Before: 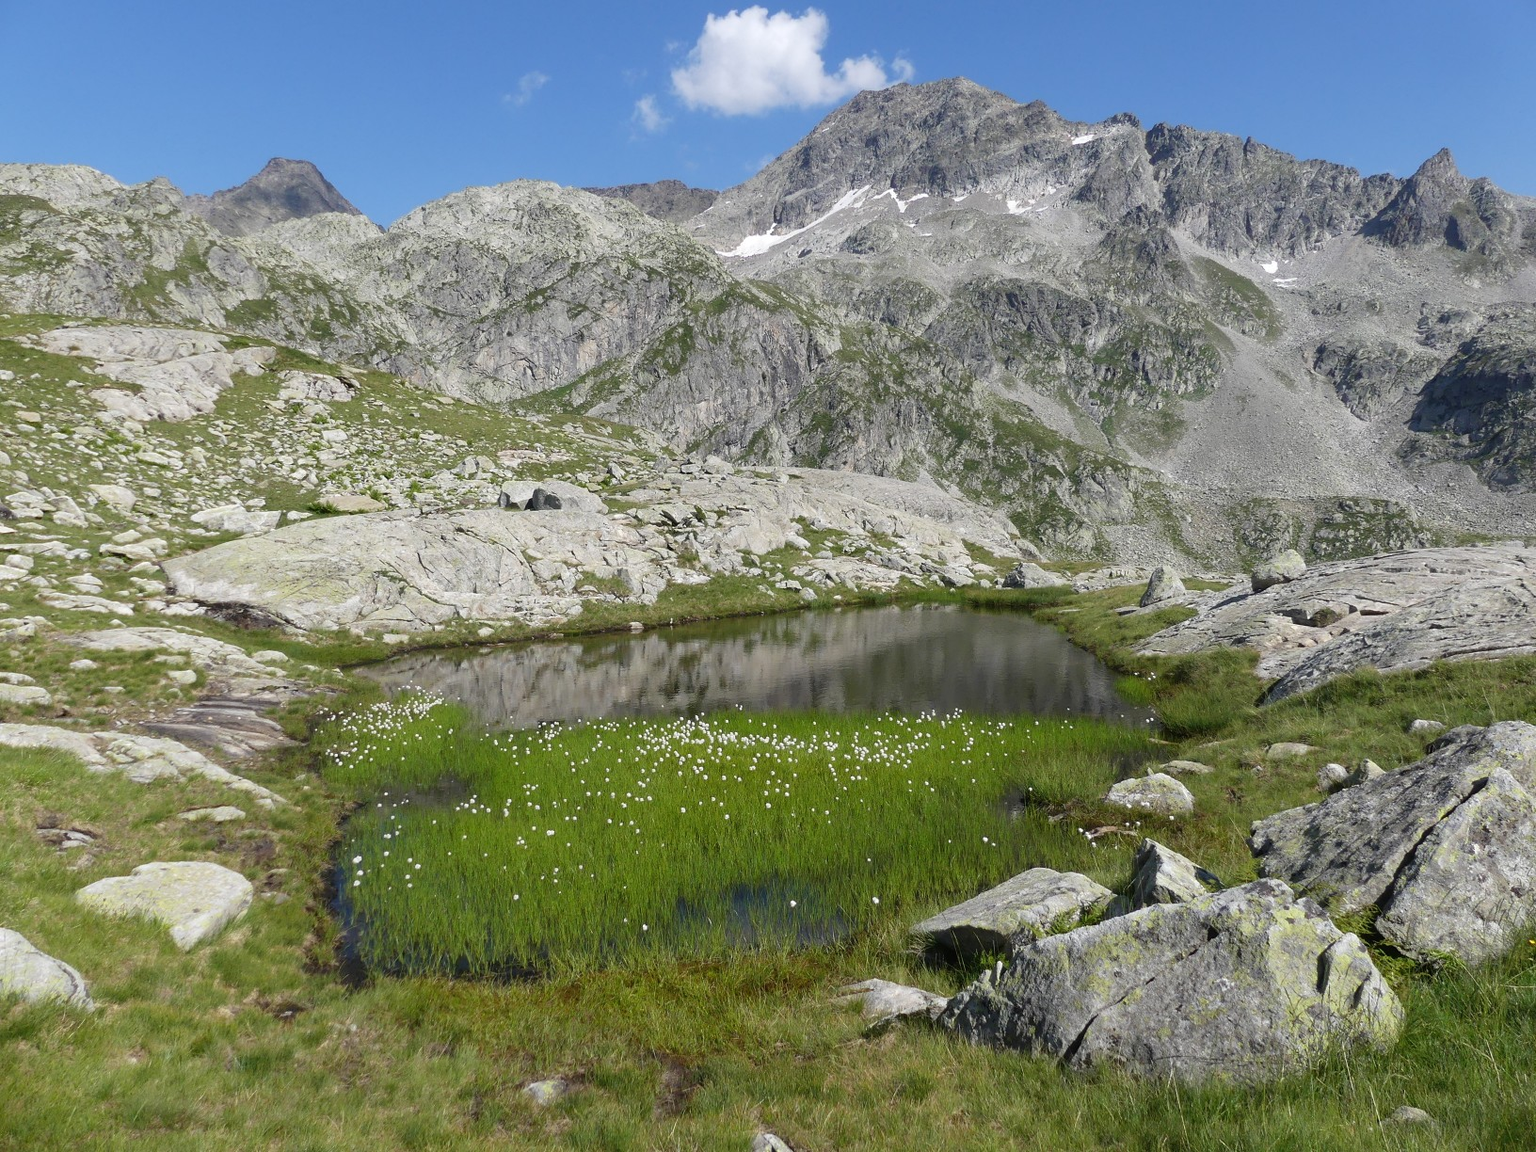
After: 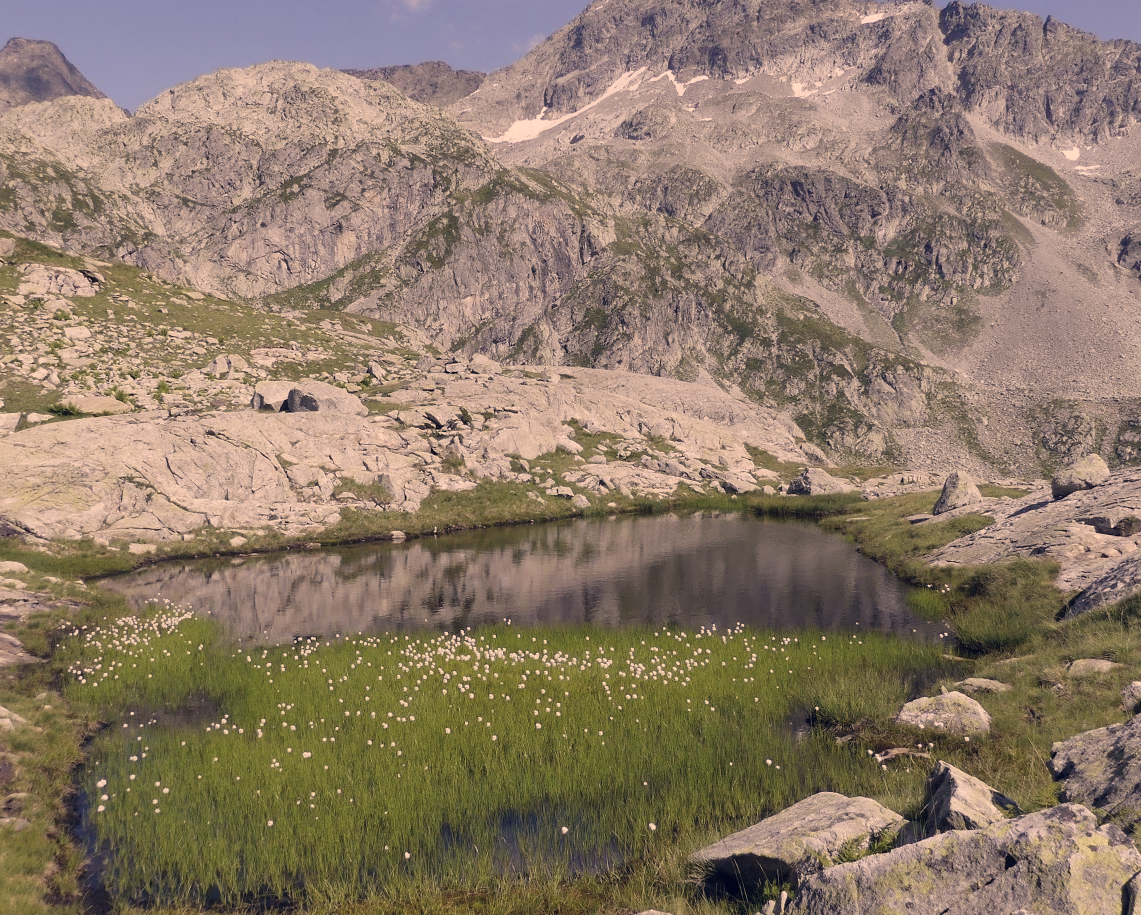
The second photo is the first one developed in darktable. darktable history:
crop and rotate: left 17.046%, top 10.659%, right 12.989%, bottom 14.553%
filmic rgb: black relative exposure -14.19 EV, white relative exposure 3.39 EV, hardness 7.89, preserve chrominance max RGB
color correction: highlights a* 19.59, highlights b* 27.49, shadows a* 3.46, shadows b* -17.28, saturation 0.73
